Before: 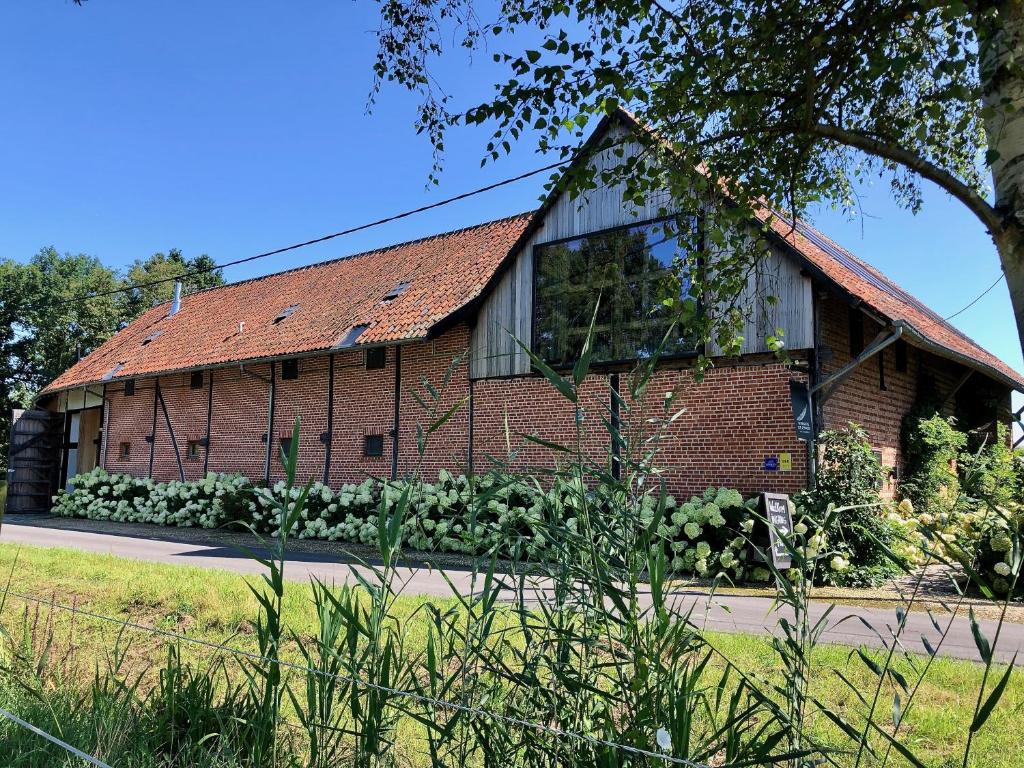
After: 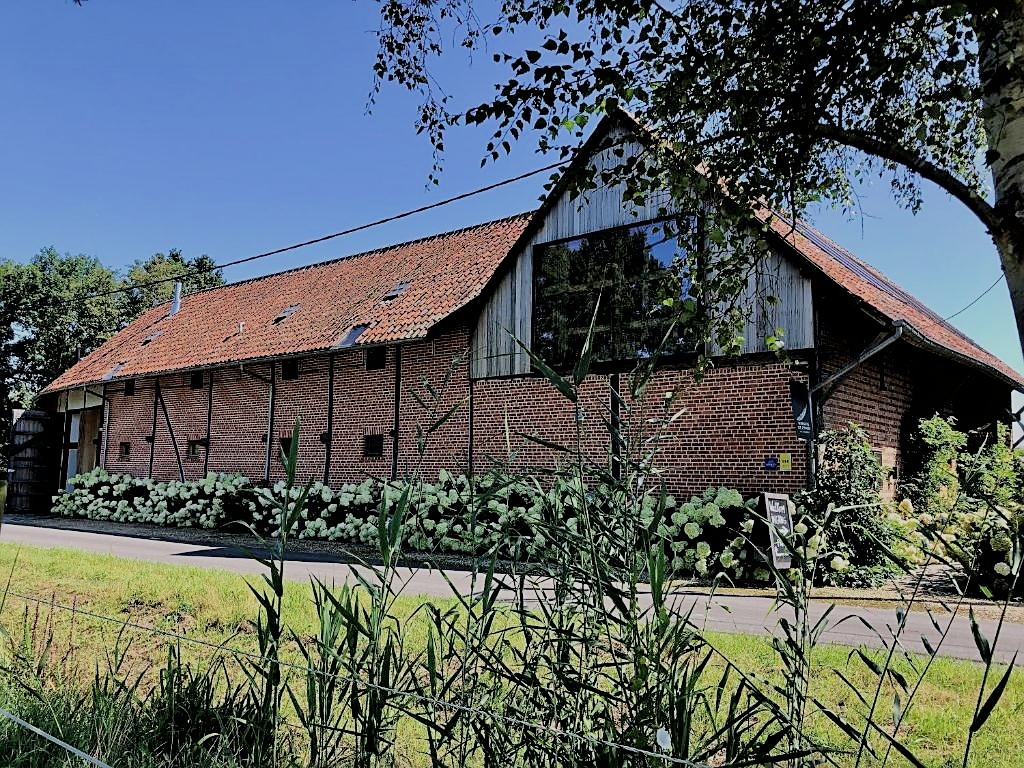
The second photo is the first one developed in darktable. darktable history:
sharpen: on, module defaults
filmic rgb: black relative exposure -4.71 EV, white relative exposure 4.76 EV, hardness 2.36, latitude 35.89%, contrast 1.048, highlights saturation mix 1.38%, shadows ↔ highlights balance 1.16%
